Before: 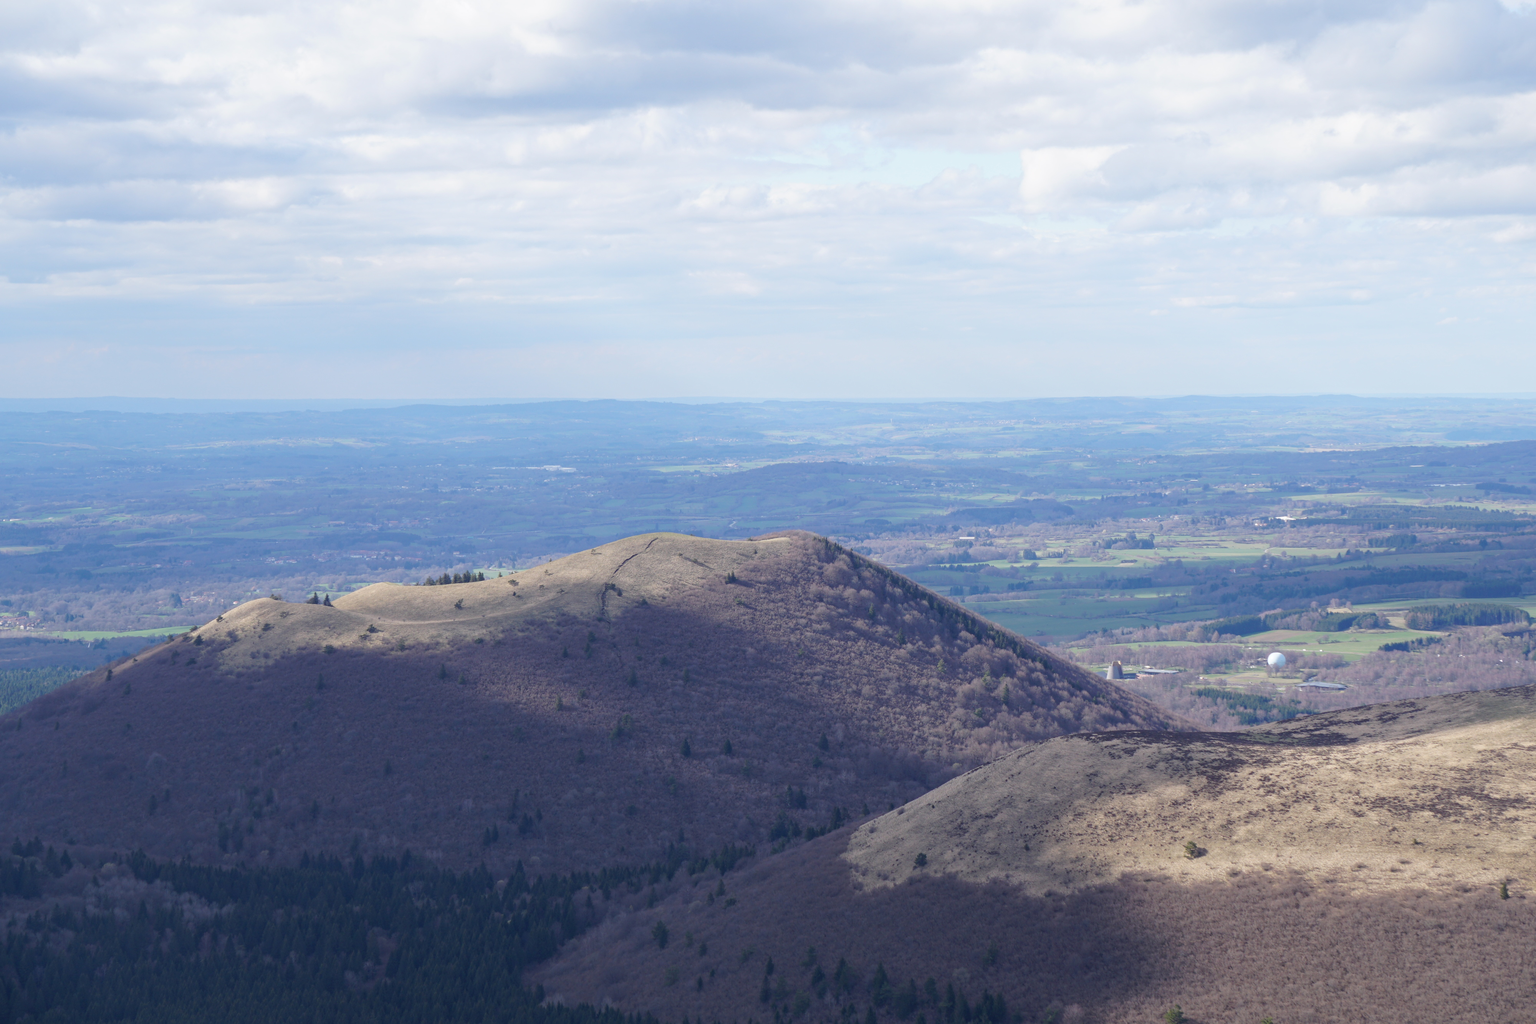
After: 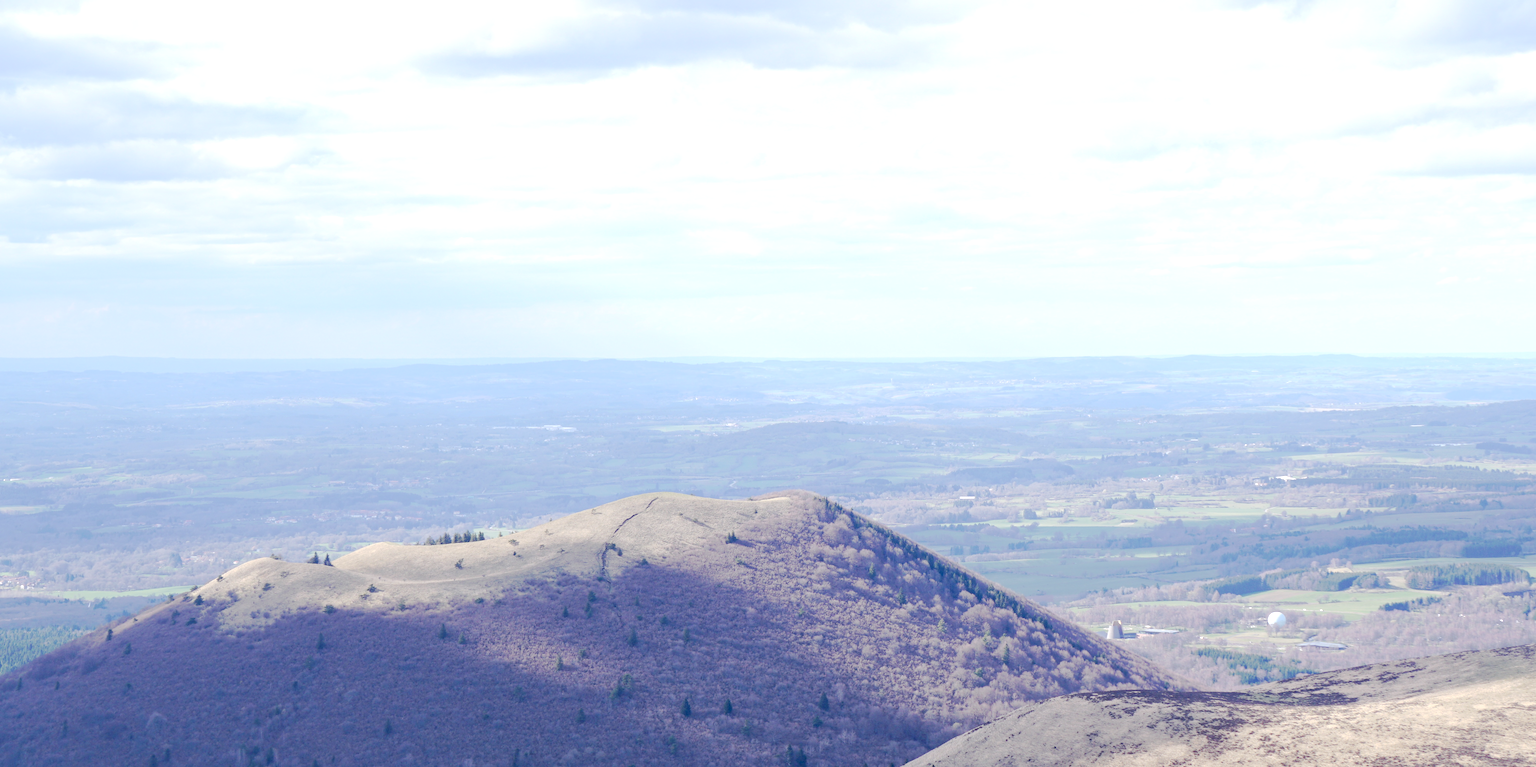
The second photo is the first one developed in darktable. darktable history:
exposure: black level correction 0, exposure 0.498 EV, compensate highlight preservation false
tone curve: curves: ch0 [(0, 0) (0.003, 0.058) (0.011, 0.059) (0.025, 0.061) (0.044, 0.067) (0.069, 0.084) (0.1, 0.102) (0.136, 0.124) (0.177, 0.171) (0.224, 0.246) (0.277, 0.324) (0.335, 0.411) (0.399, 0.509) (0.468, 0.605) (0.543, 0.688) (0.623, 0.738) (0.709, 0.798) (0.801, 0.852) (0.898, 0.911) (1, 1)], preserve colors none
crop: top 3.996%, bottom 20.959%
